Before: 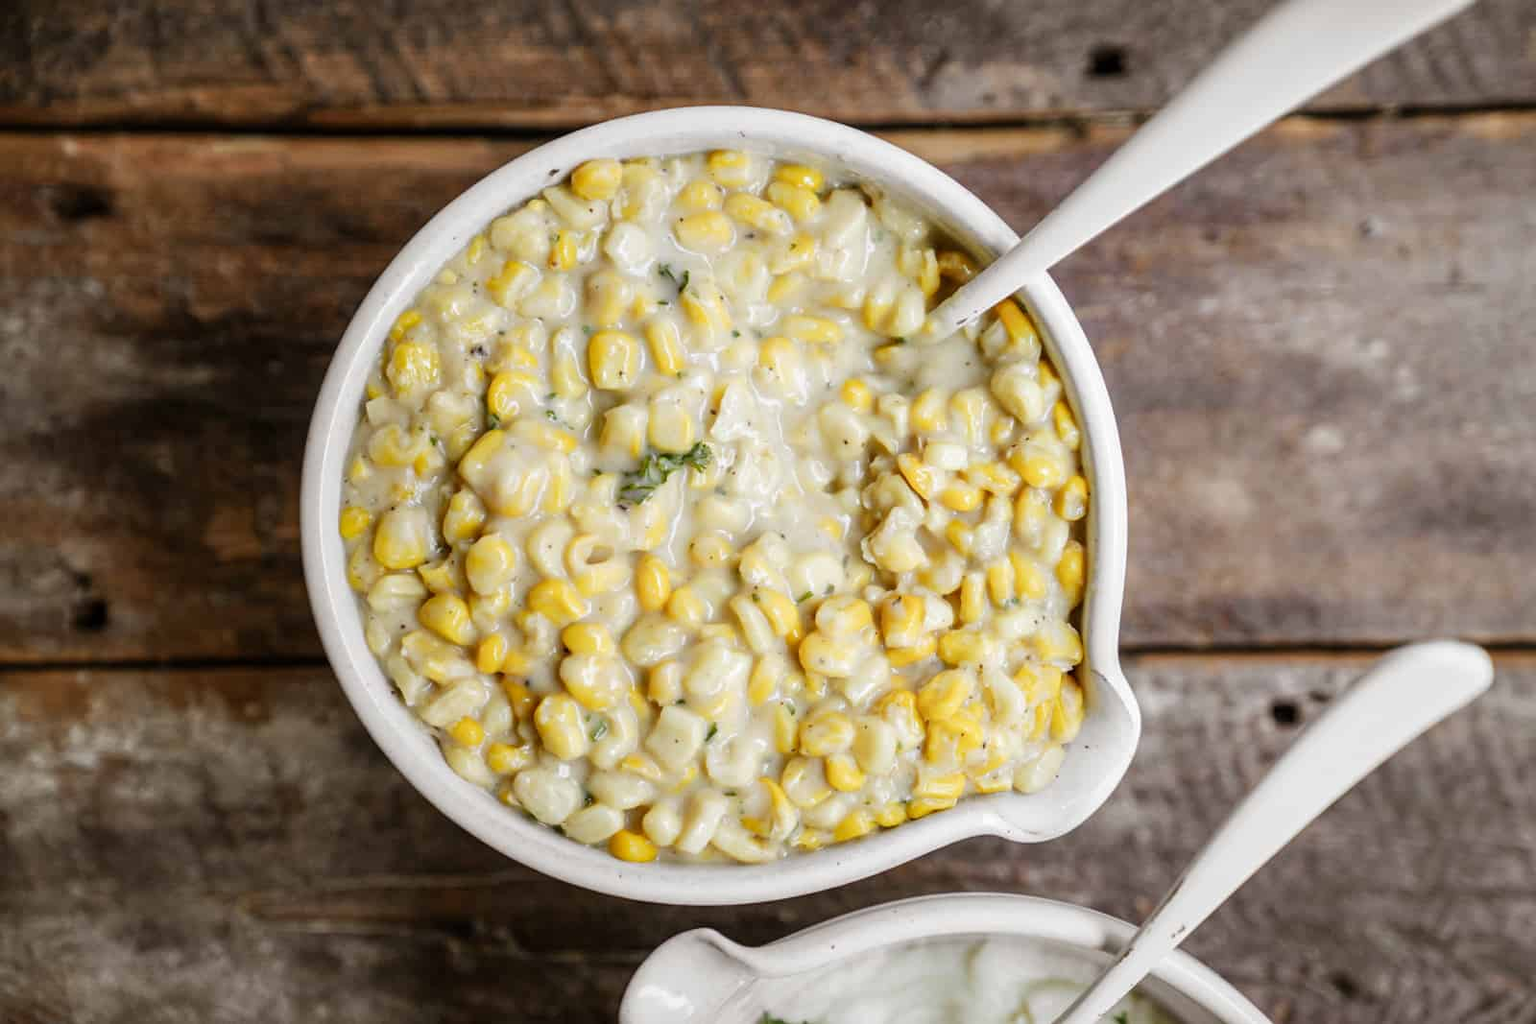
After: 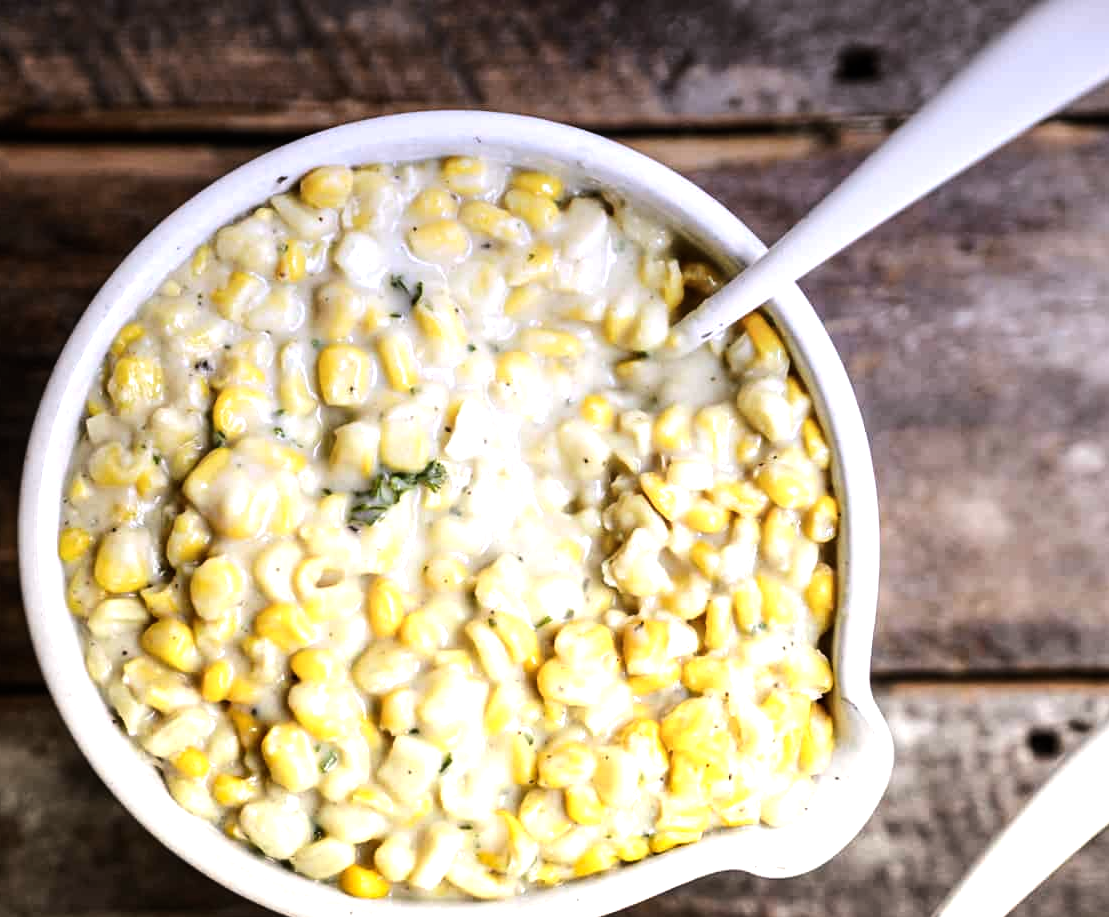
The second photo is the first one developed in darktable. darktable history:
graduated density: hue 238.83°, saturation 50%
tone equalizer: -8 EV -1.08 EV, -7 EV -1.01 EV, -6 EV -0.867 EV, -5 EV -0.578 EV, -3 EV 0.578 EV, -2 EV 0.867 EV, -1 EV 1.01 EV, +0 EV 1.08 EV, edges refinement/feathering 500, mask exposure compensation -1.57 EV, preserve details no
crop: left 18.479%, right 12.2%, bottom 13.971%
white balance: red 1.009, blue 0.985
